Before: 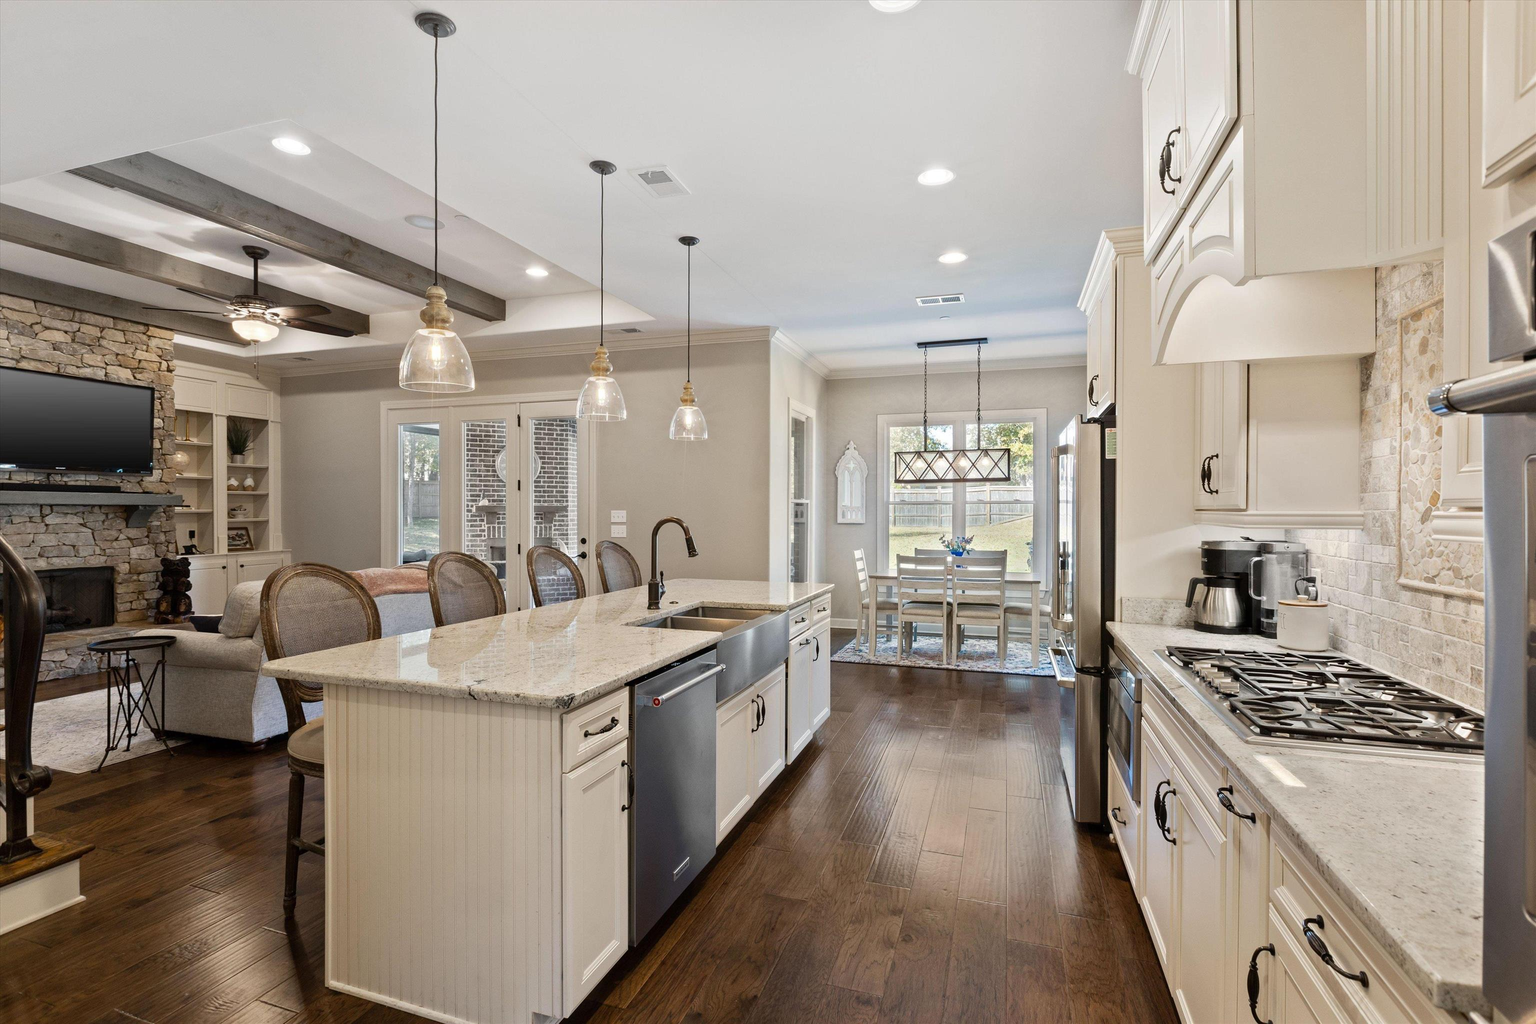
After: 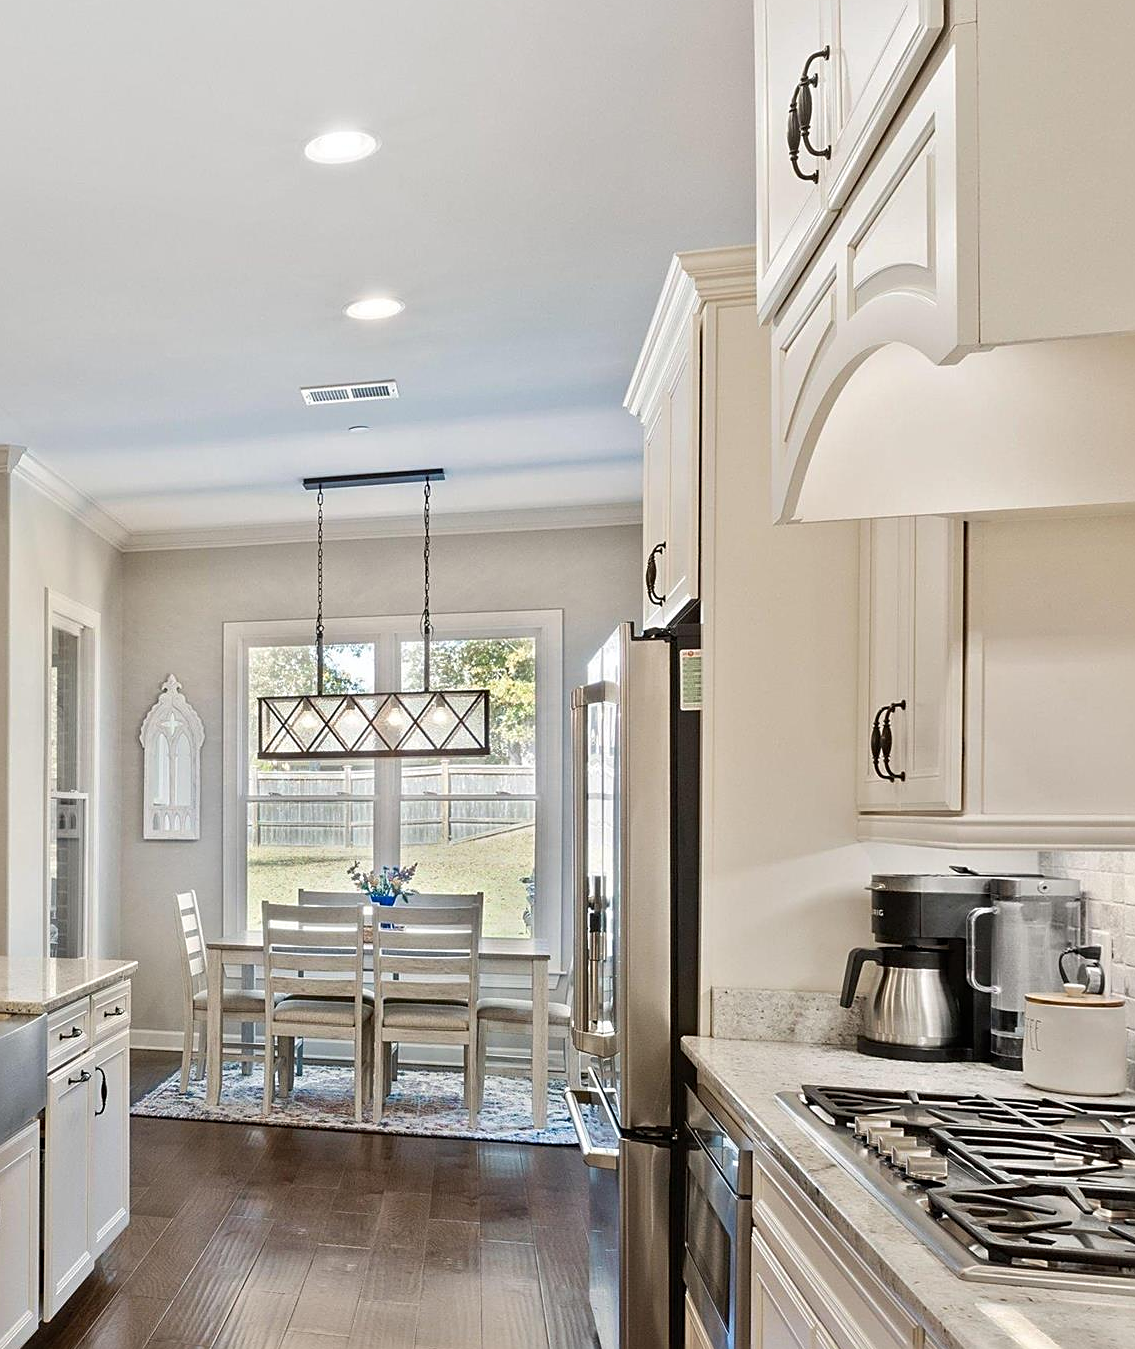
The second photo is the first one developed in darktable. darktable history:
crop and rotate: left 49.864%, top 10.118%, right 13.157%, bottom 24.003%
sharpen: on, module defaults
